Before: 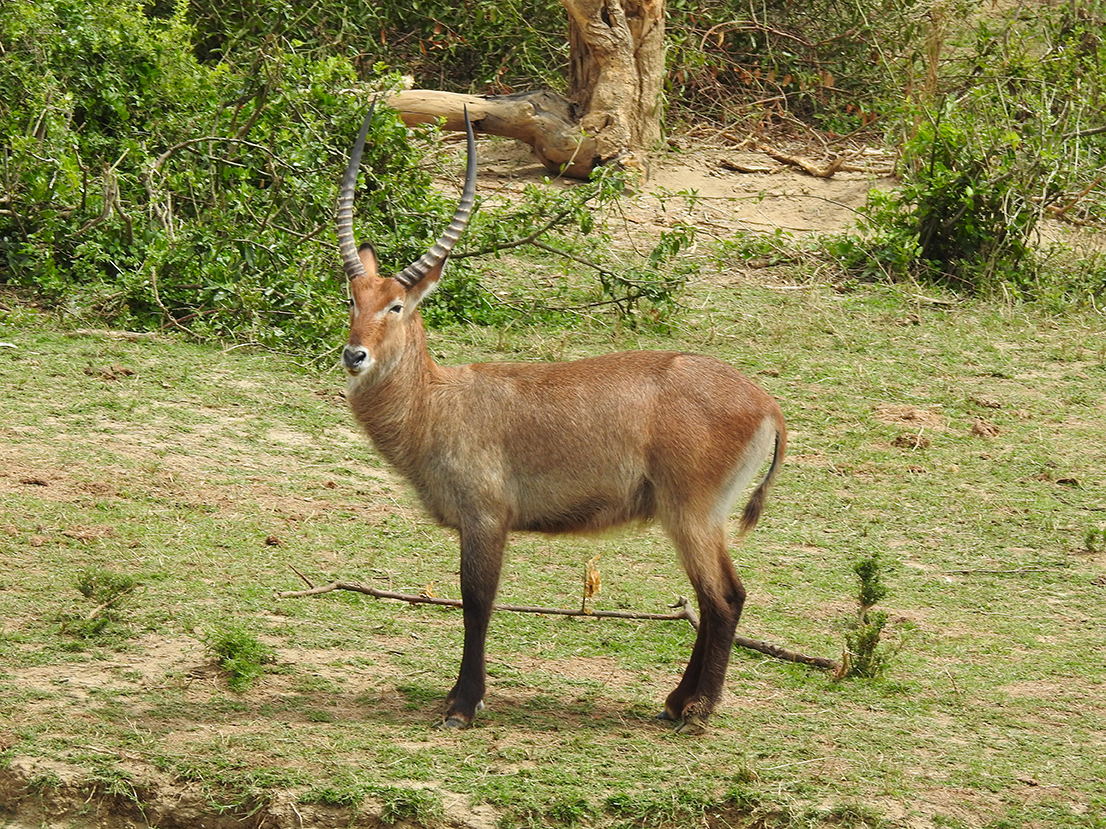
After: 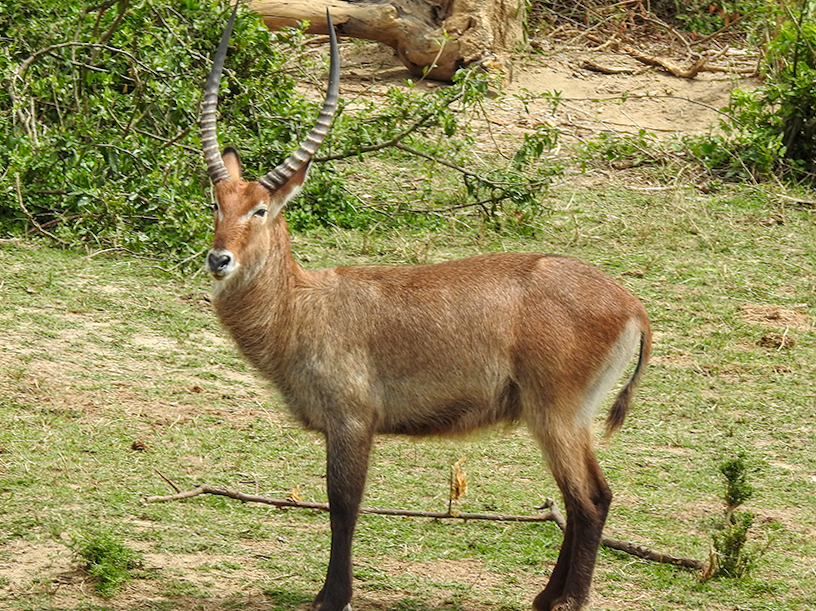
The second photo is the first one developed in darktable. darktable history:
crop and rotate: left 11.831%, top 11.346%, right 13.429%, bottom 13.899%
rotate and perspective: rotation -0.45°, automatic cropping original format, crop left 0.008, crop right 0.992, crop top 0.012, crop bottom 0.988
local contrast: on, module defaults
